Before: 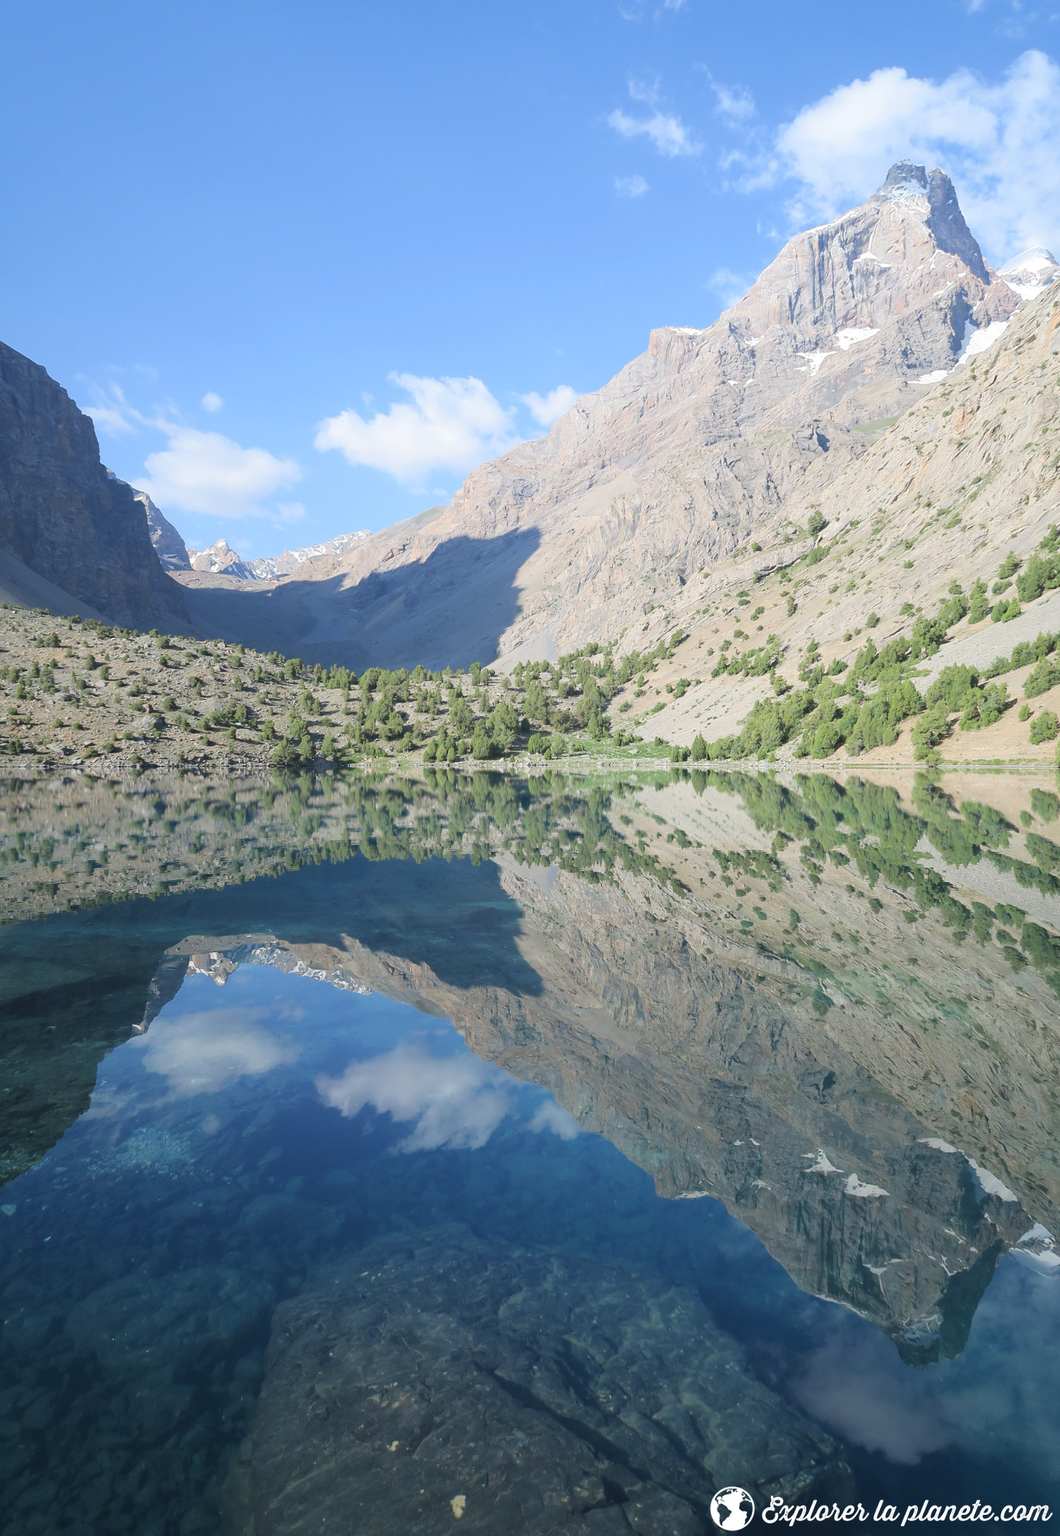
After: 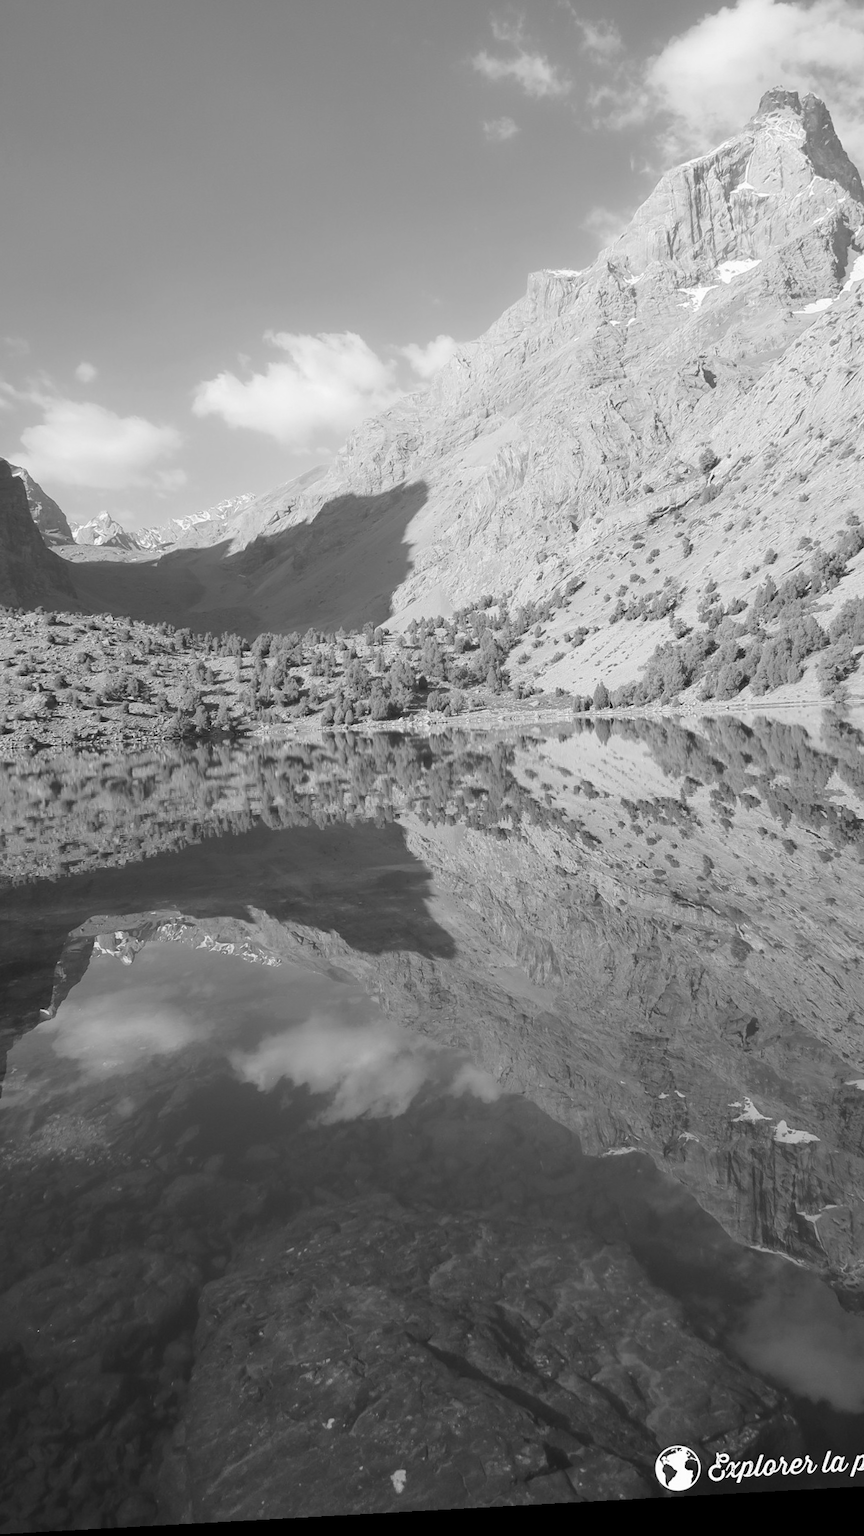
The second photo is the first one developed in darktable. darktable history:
crop and rotate: left 13.15%, top 5.251%, right 12.609%
monochrome: a -11.7, b 1.62, size 0.5, highlights 0.38
rotate and perspective: rotation -3.18°, automatic cropping off
